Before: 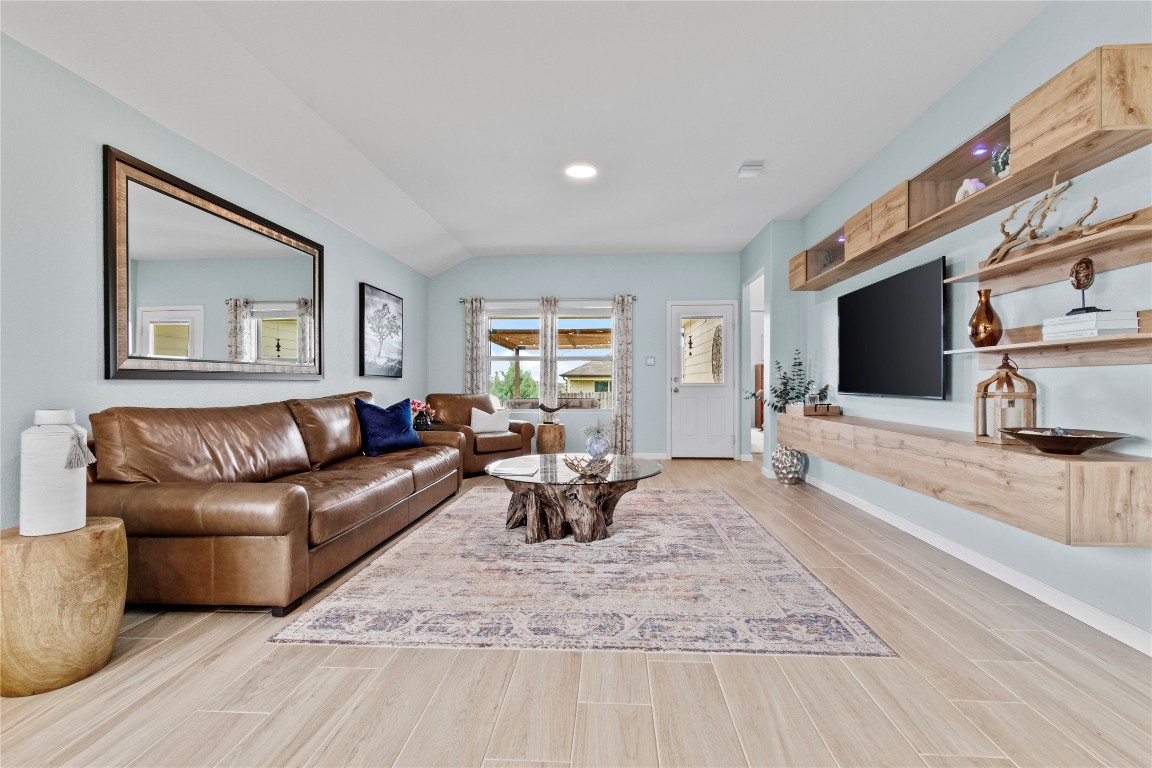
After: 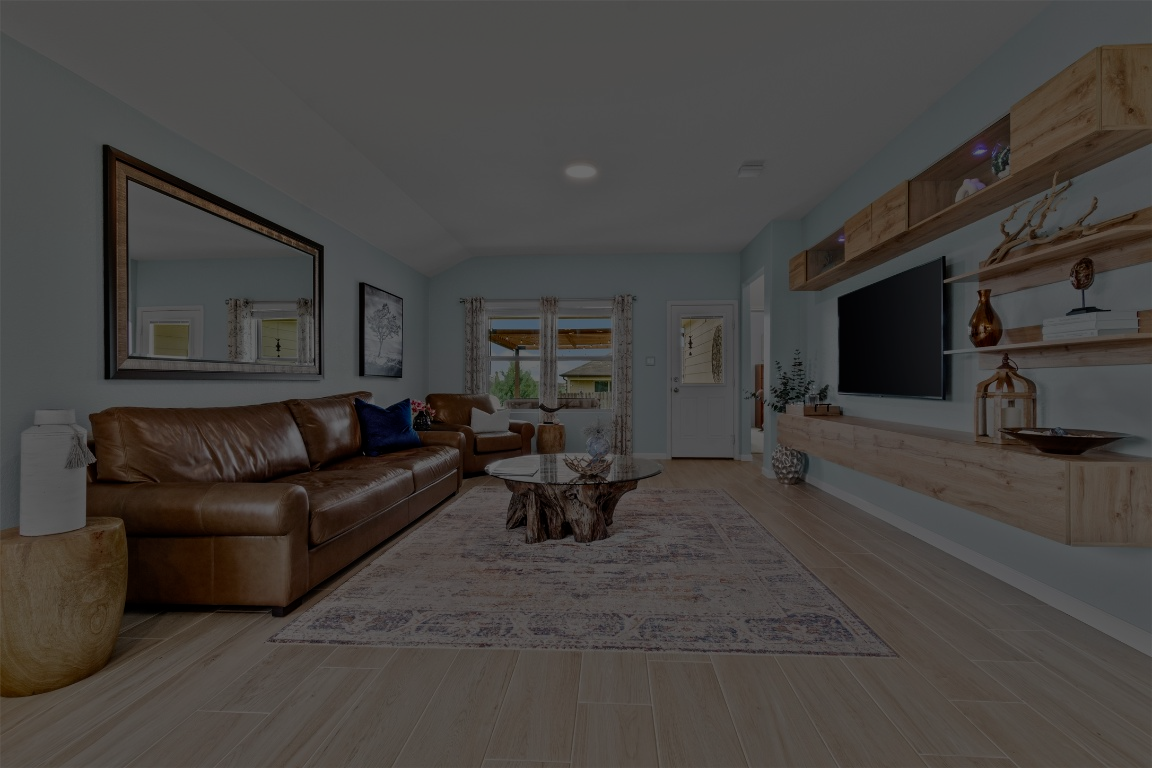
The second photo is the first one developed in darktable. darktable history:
contrast brightness saturation: saturation 0.096
exposure: black level correction 0, exposure 1.498 EV, compensate exposure bias true, compensate highlight preservation false
shadows and highlights: radius 120.57, shadows 21.52, white point adjustment -9.7, highlights -14.87, soften with gaussian
